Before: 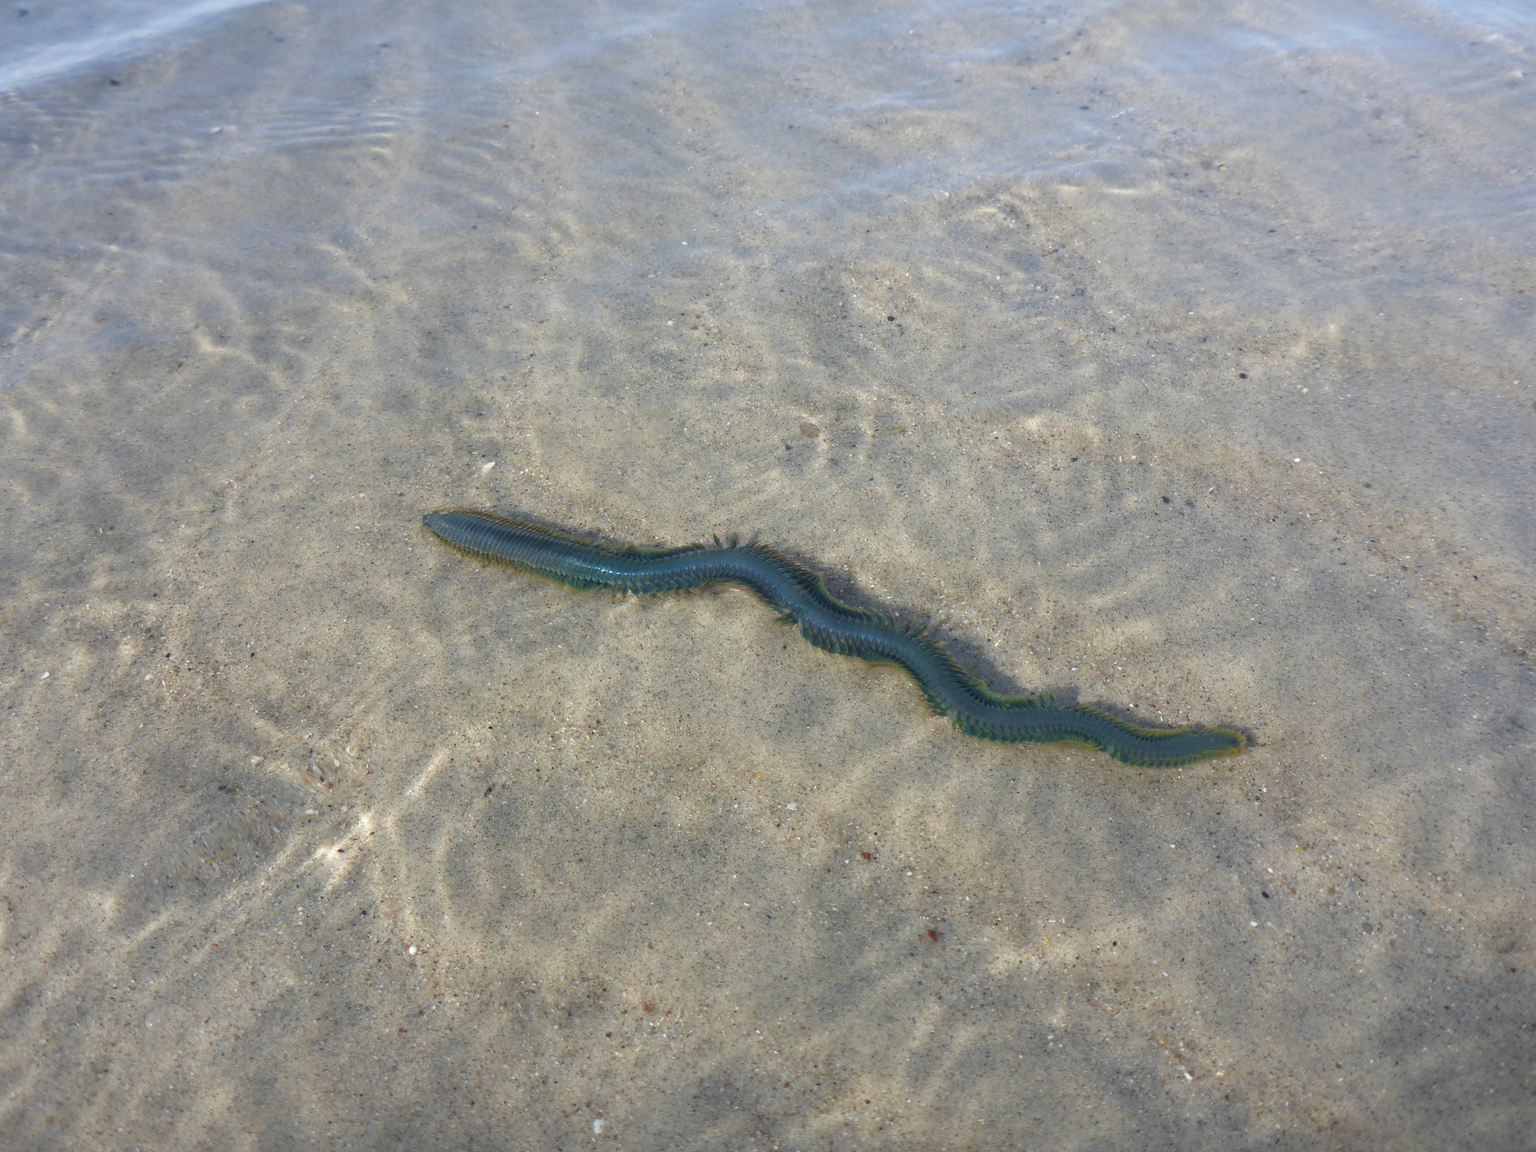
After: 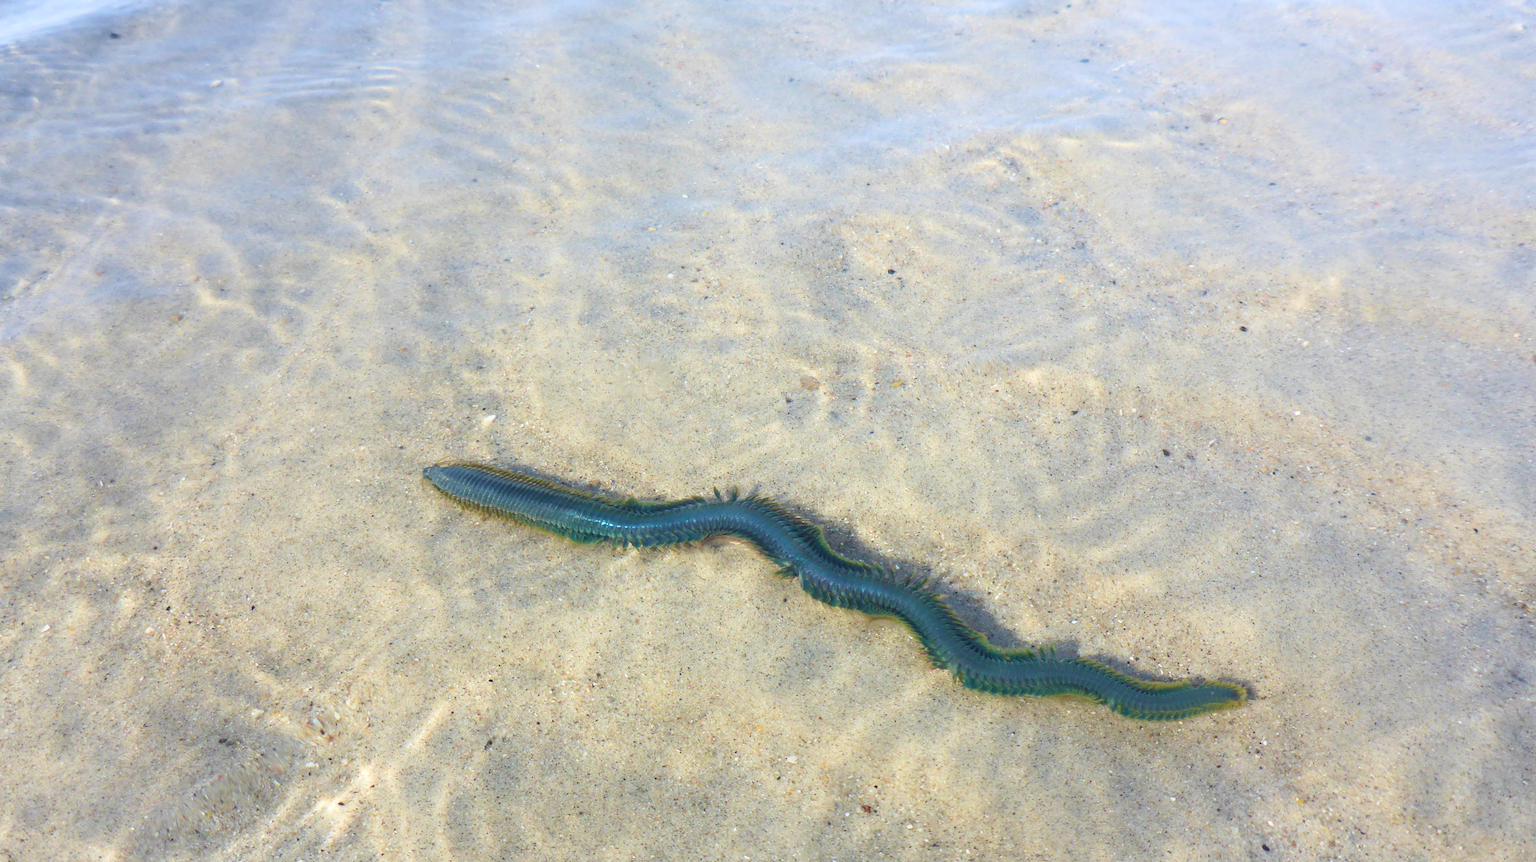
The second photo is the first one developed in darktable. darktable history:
crop: top 4.118%, bottom 21.024%
velvia: on, module defaults
contrast brightness saturation: contrast 0.201, brightness 0.165, saturation 0.224
shadows and highlights: shadows -1.62, highlights 40.88
